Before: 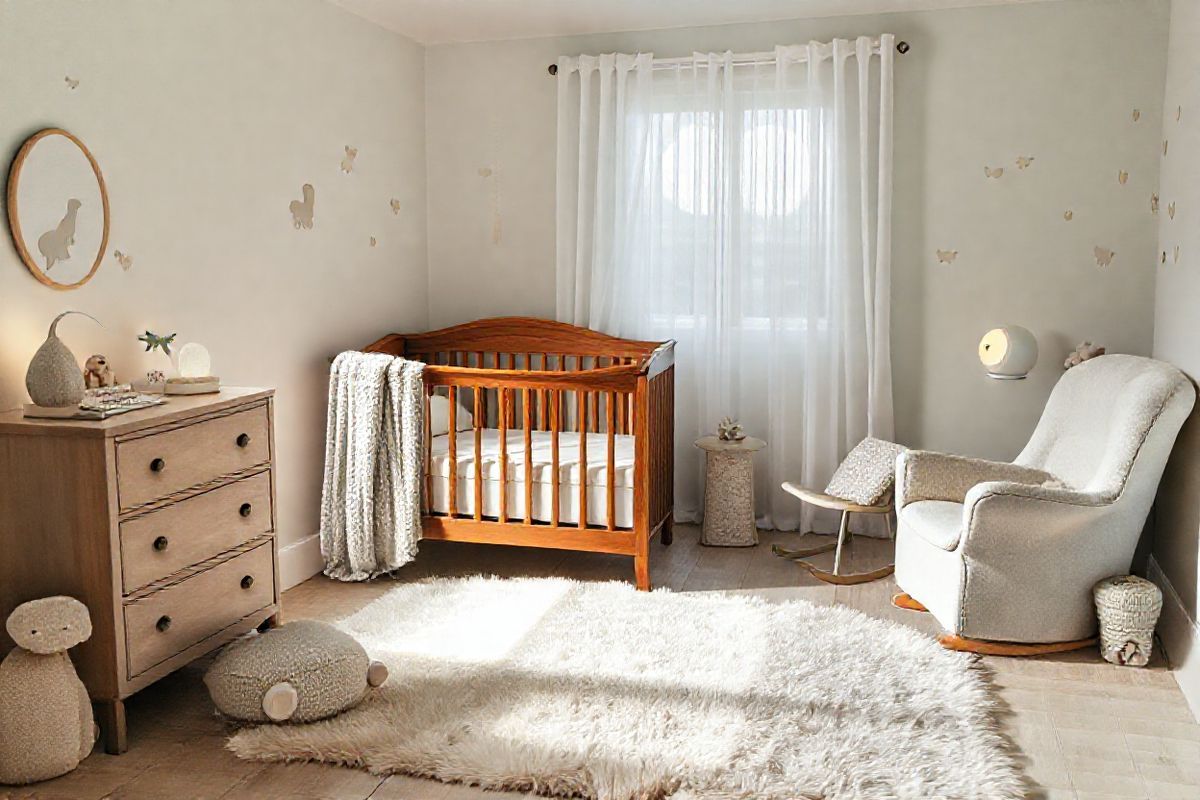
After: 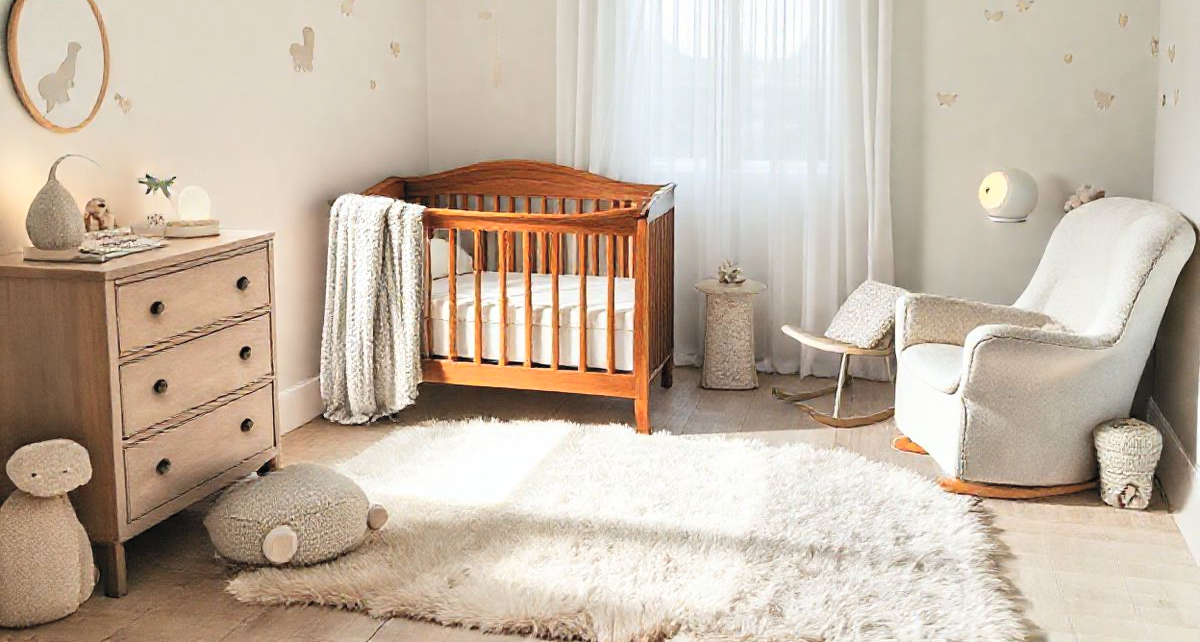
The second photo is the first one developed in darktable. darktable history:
contrast brightness saturation: contrast 0.14, brightness 0.225
crop and rotate: top 19.64%
